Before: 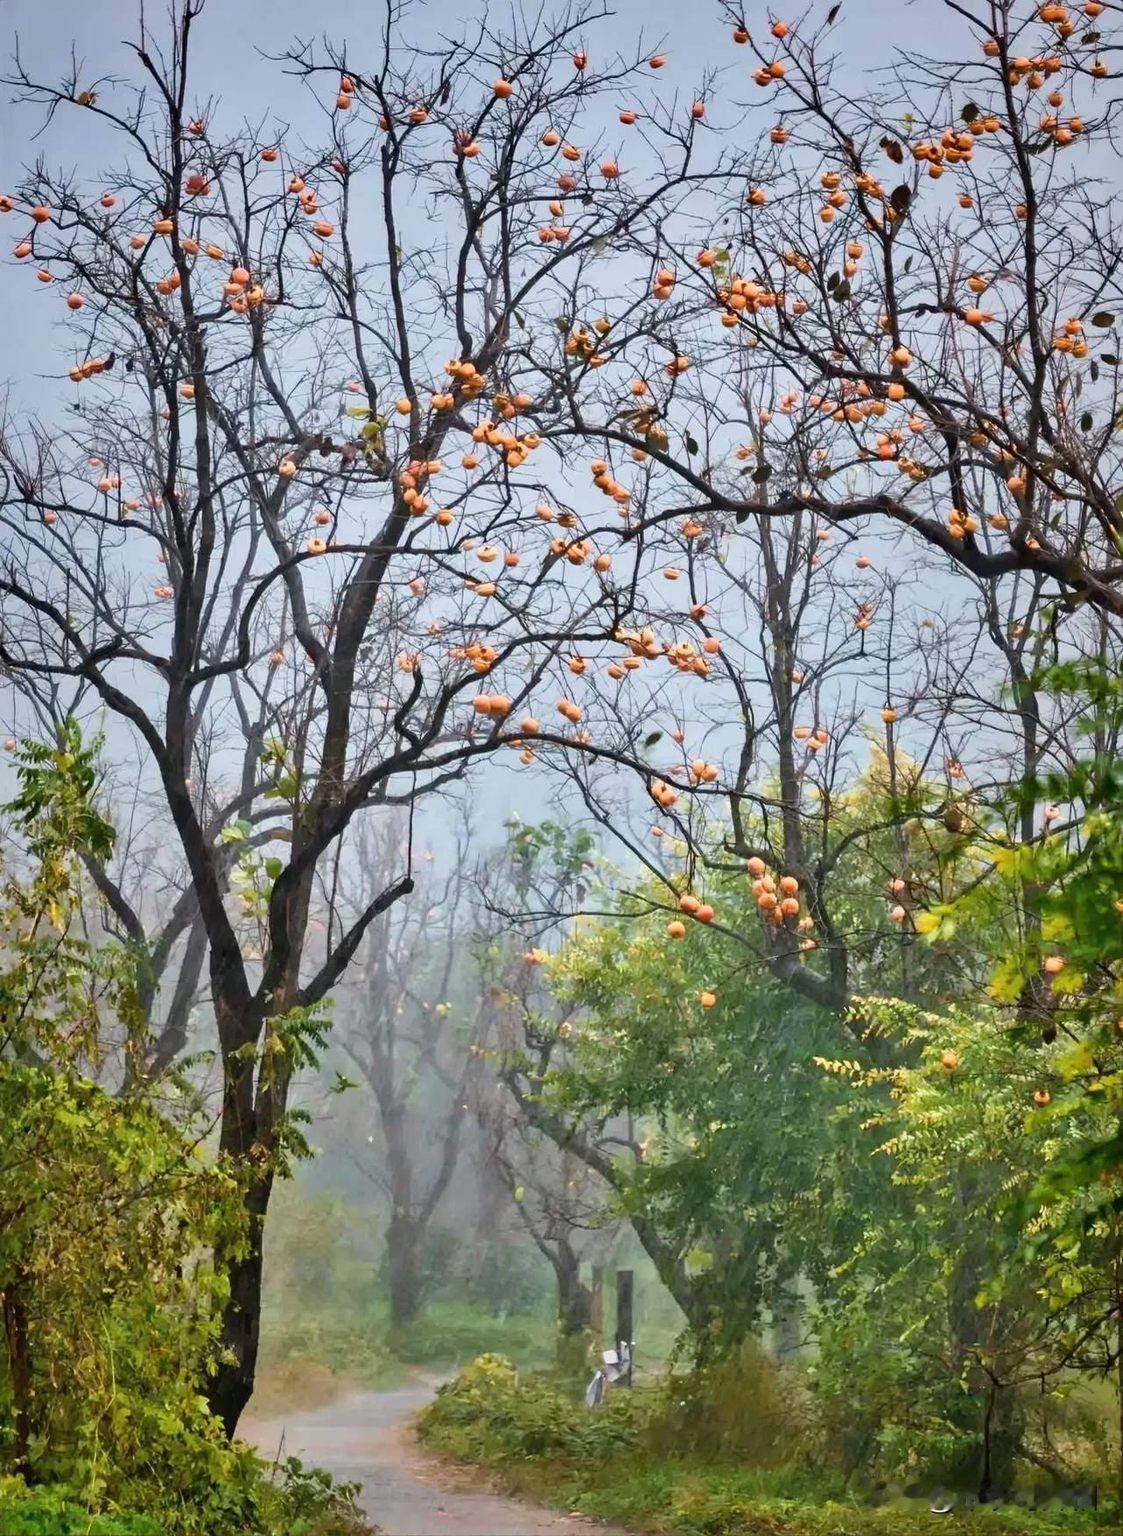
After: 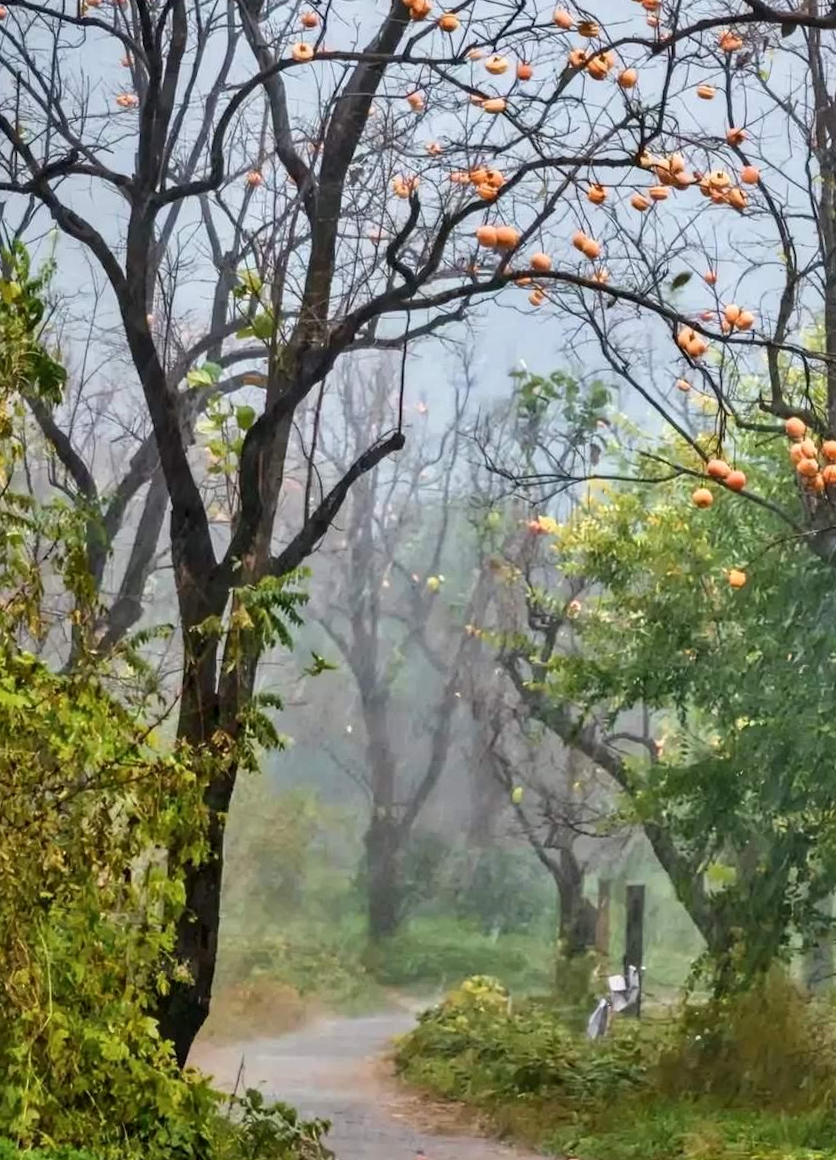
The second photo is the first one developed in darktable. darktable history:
crop and rotate: angle -1.25°, left 3.687%, top 31.701%, right 29.013%
local contrast: on, module defaults
